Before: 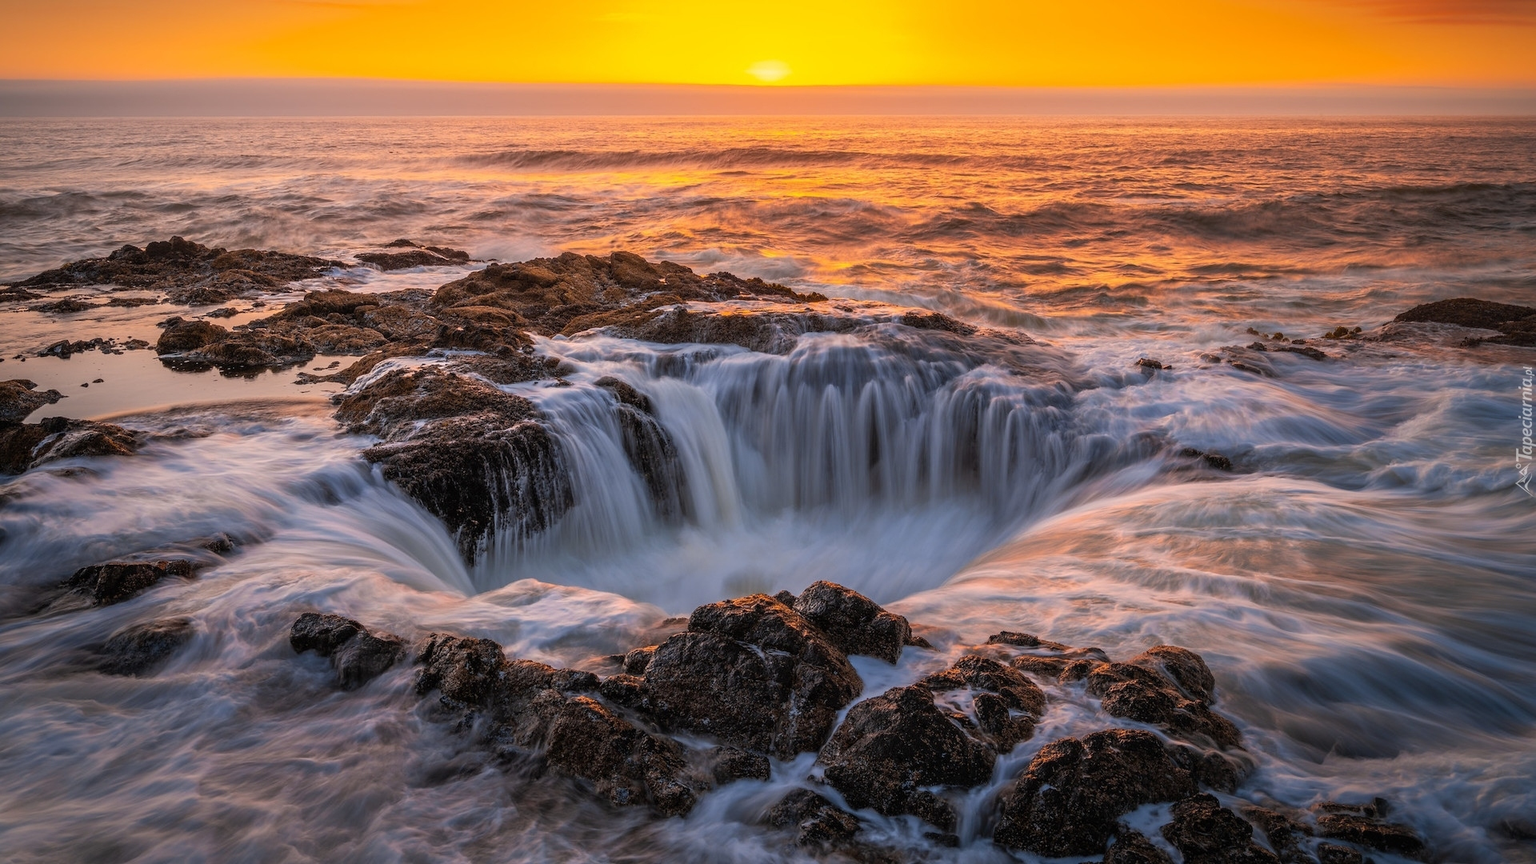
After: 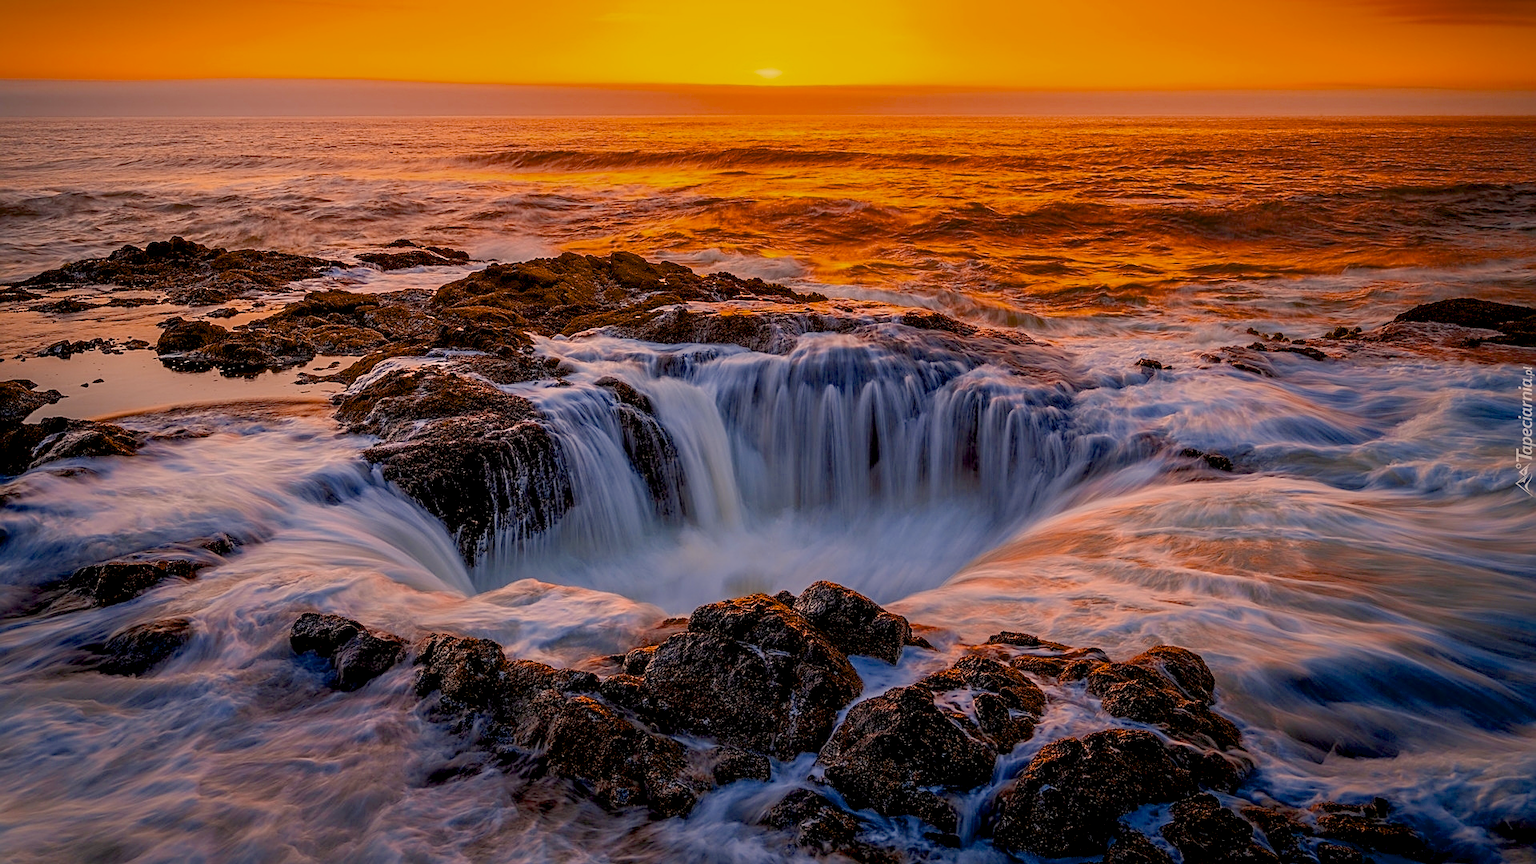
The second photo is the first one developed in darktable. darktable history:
color balance rgb: highlights gain › chroma 3.19%, highlights gain › hue 56.96°, global offset › luminance -0.851%, perceptual saturation grading › global saturation 35.025%, perceptual saturation grading › highlights -24.785%, perceptual saturation grading › shadows 25.002%, global vibrance -8.151%, contrast -13.614%, saturation formula JzAzBz (2021)
sharpen: on, module defaults
exposure: black level correction 0.007, compensate highlight preservation false
tone equalizer: edges refinement/feathering 500, mask exposure compensation -1.57 EV, preserve details no
